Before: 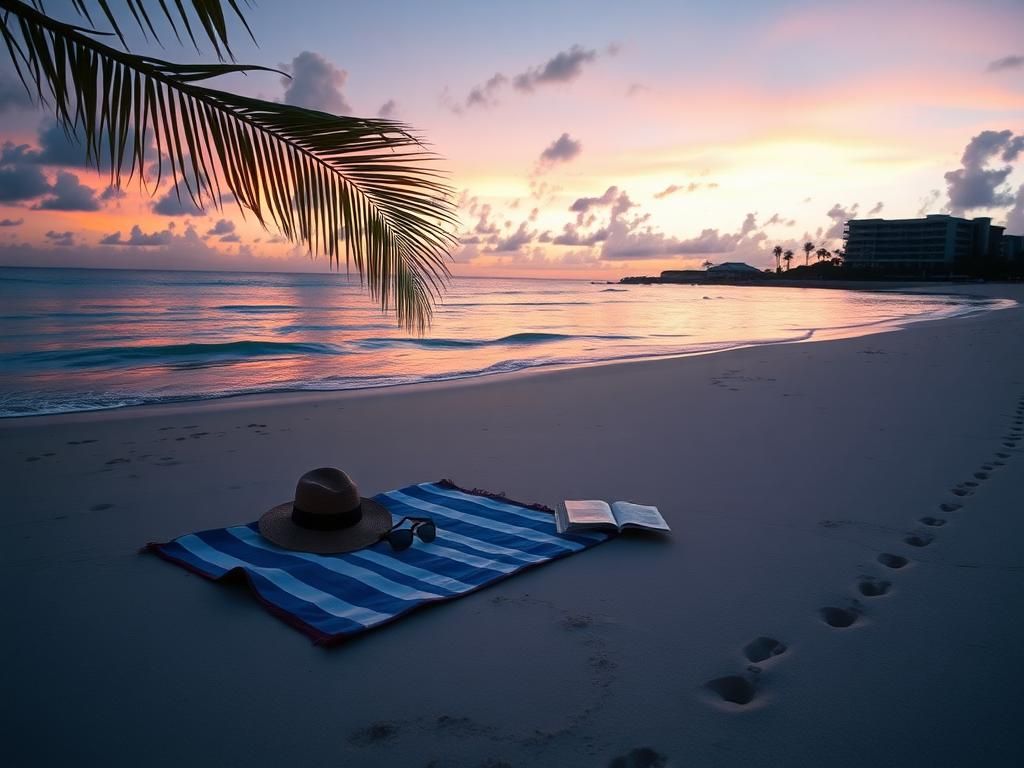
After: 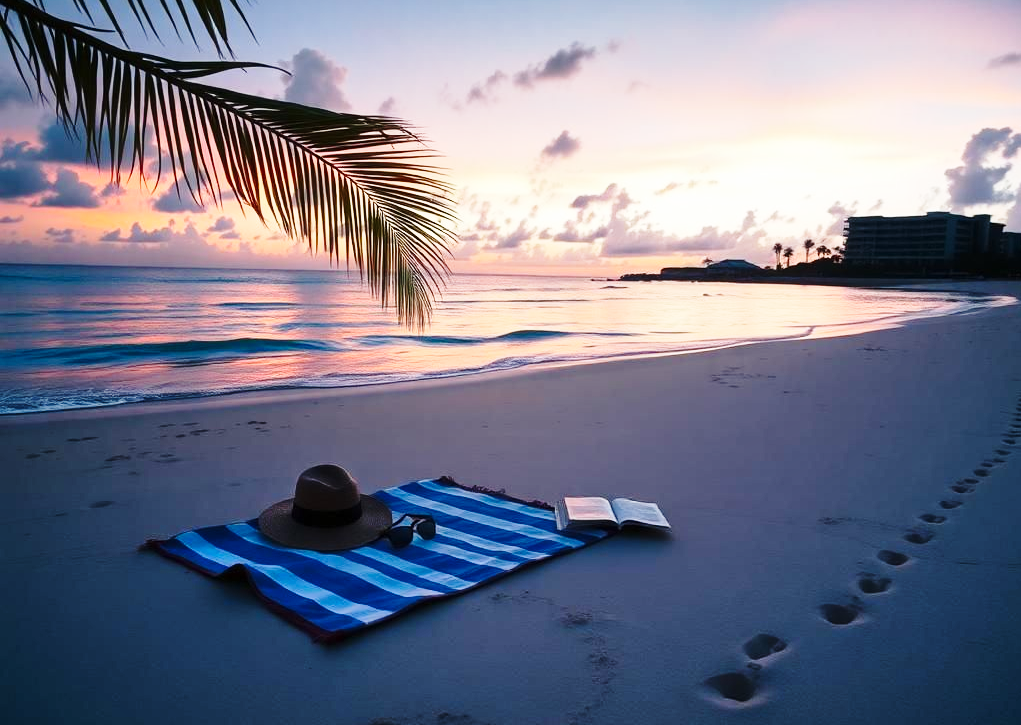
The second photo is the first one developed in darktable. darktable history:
crop: top 0.448%, right 0.264%, bottom 5.045%
base curve: curves: ch0 [(0, 0) (0.028, 0.03) (0.121, 0.232) (0.46, 0.748) (0.859, 0.968) (1, 1)], preserve colors none
shadows and highlights: radius 133.83, soften with gaussian
